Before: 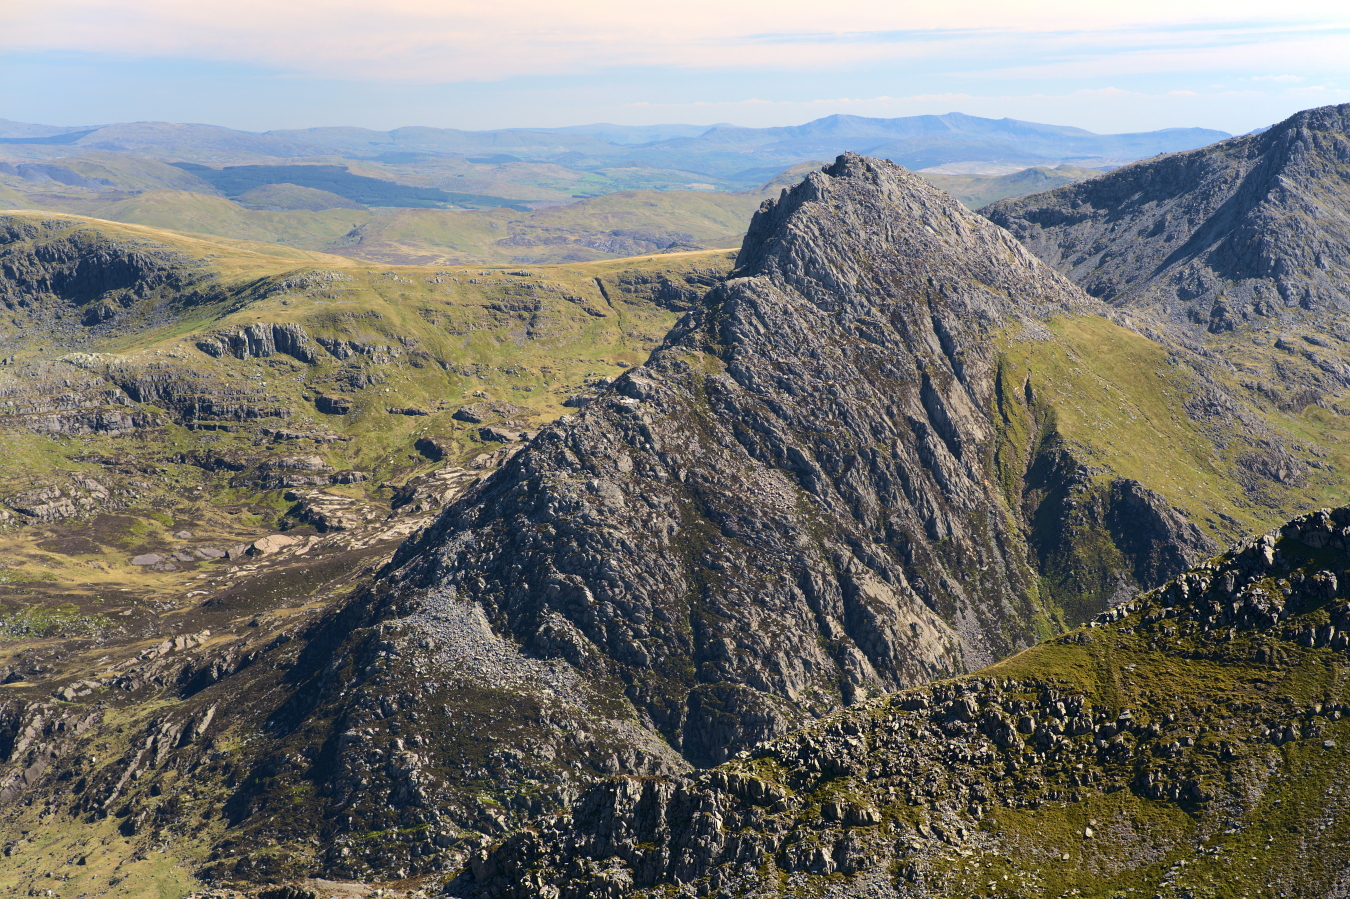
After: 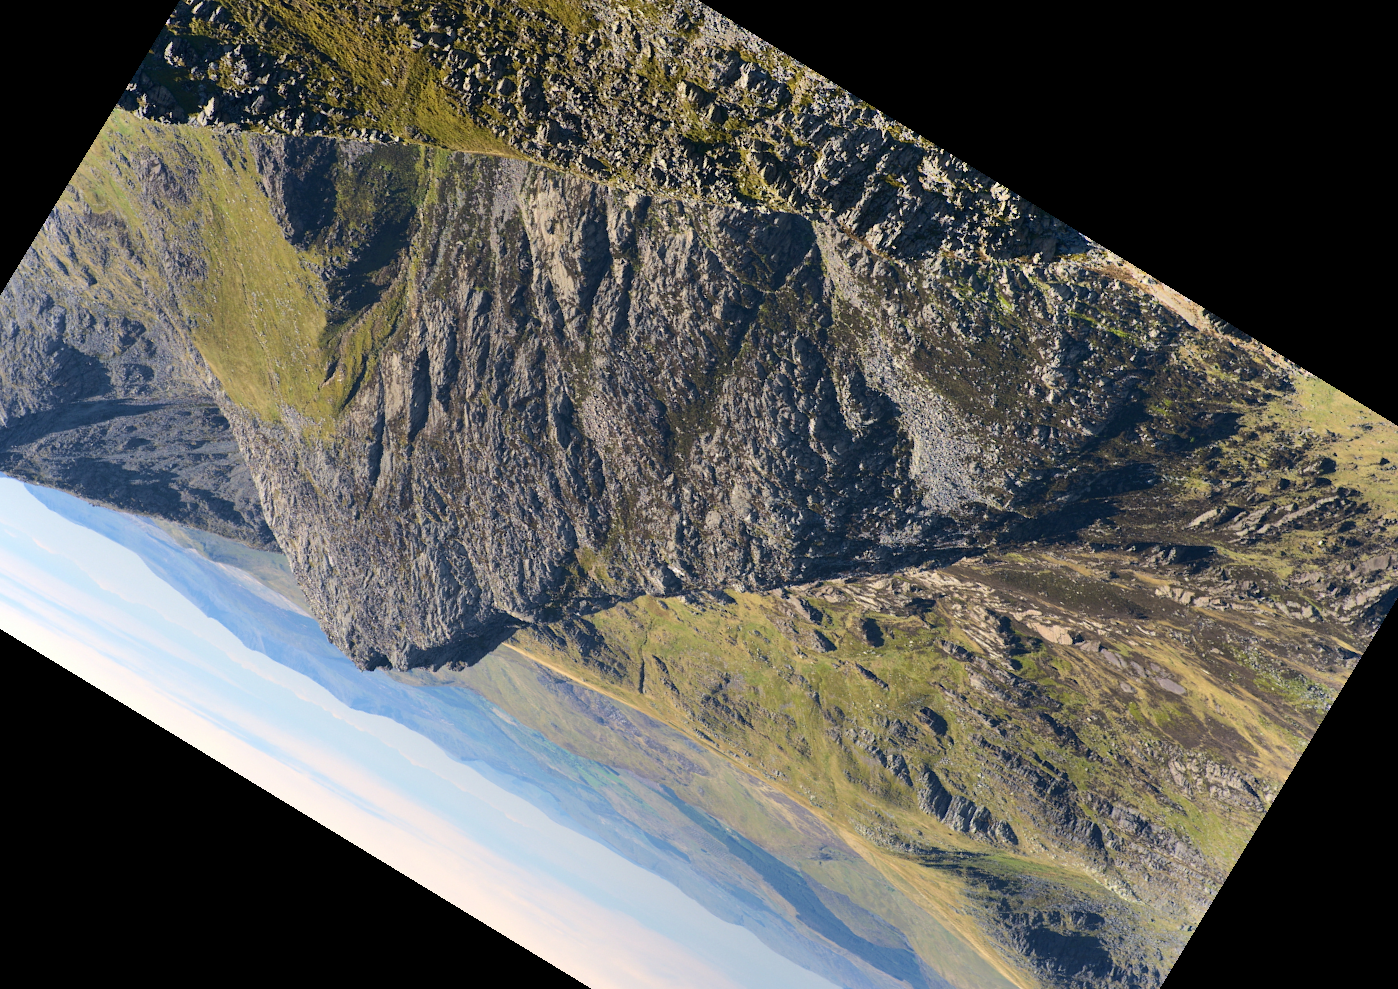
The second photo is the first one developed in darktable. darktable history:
shadows and highlights: highlights color adjustment 0%, low approximation 0.01, soften with gaussian
crop and rotate: angle 148.68°, left 9.111%, top 15.603%, right 4.588%, bottom 17.041%
